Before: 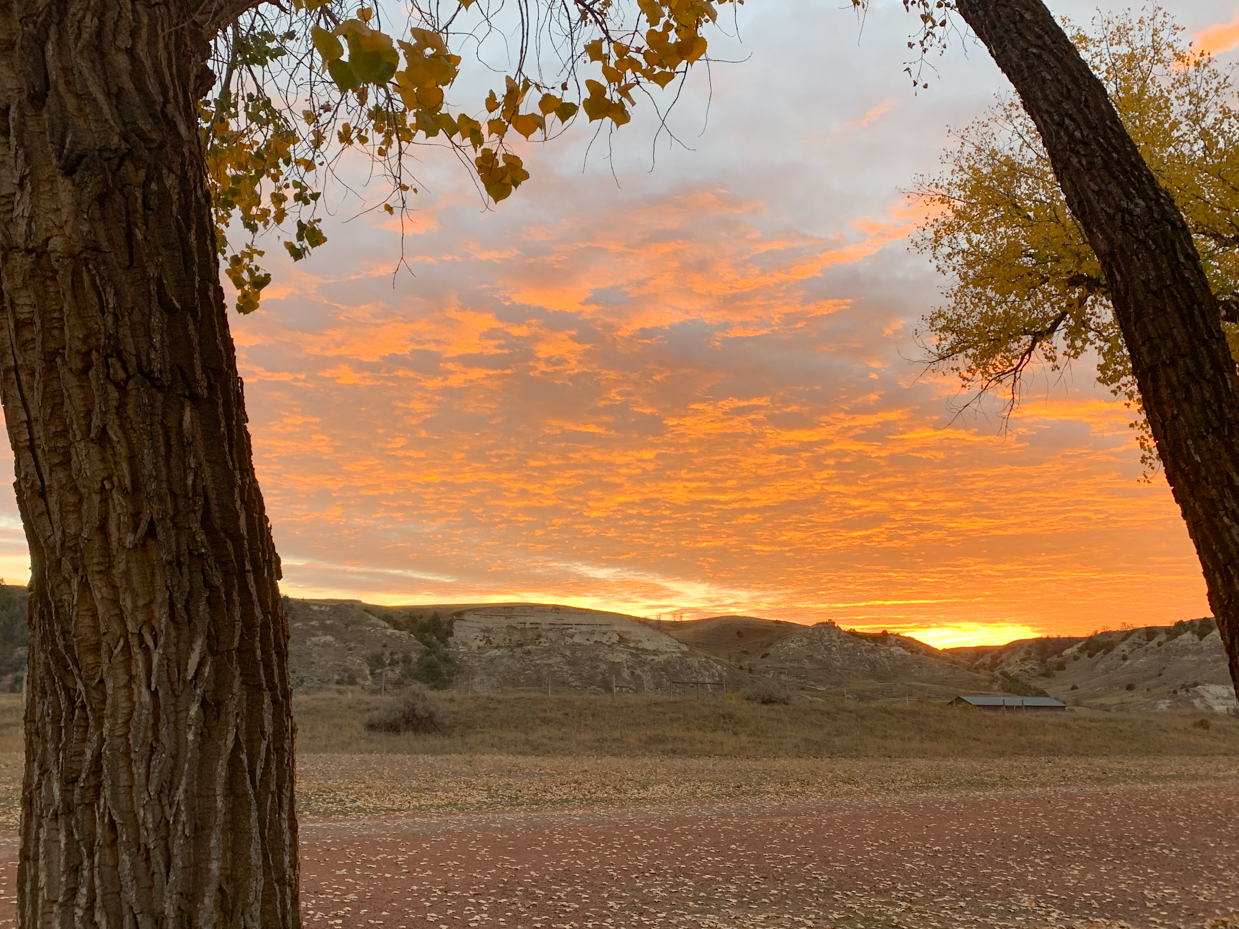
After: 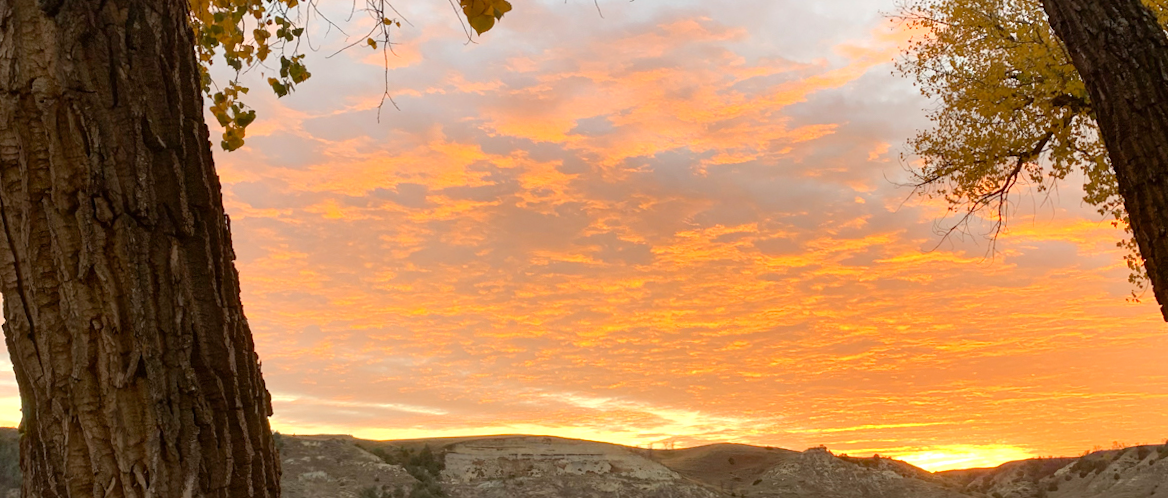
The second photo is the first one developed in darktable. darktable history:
rotate and perspective: rotation -1.17°, automatic cropping off
exposure: exposure 0.375 EV, compensate highlight preservation false
crop: left 1.744%, top 19.225%, right 5.069%, bottom 28.357%
